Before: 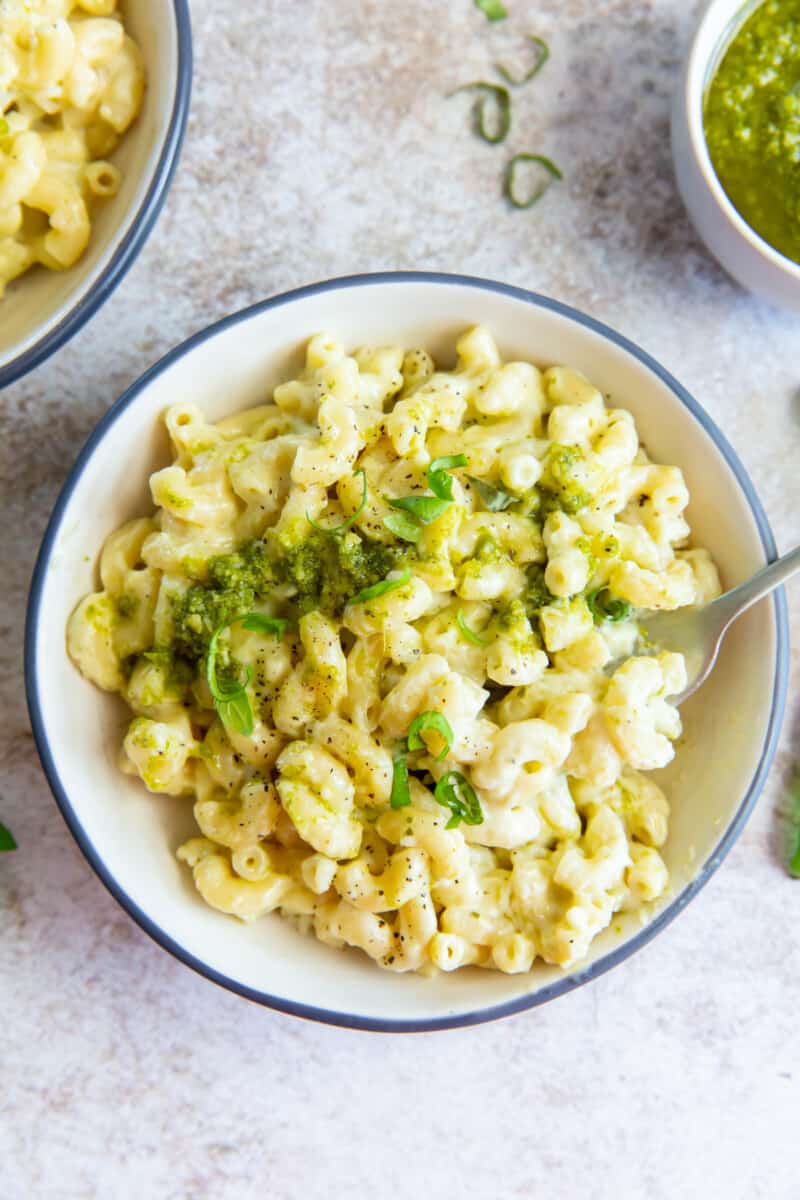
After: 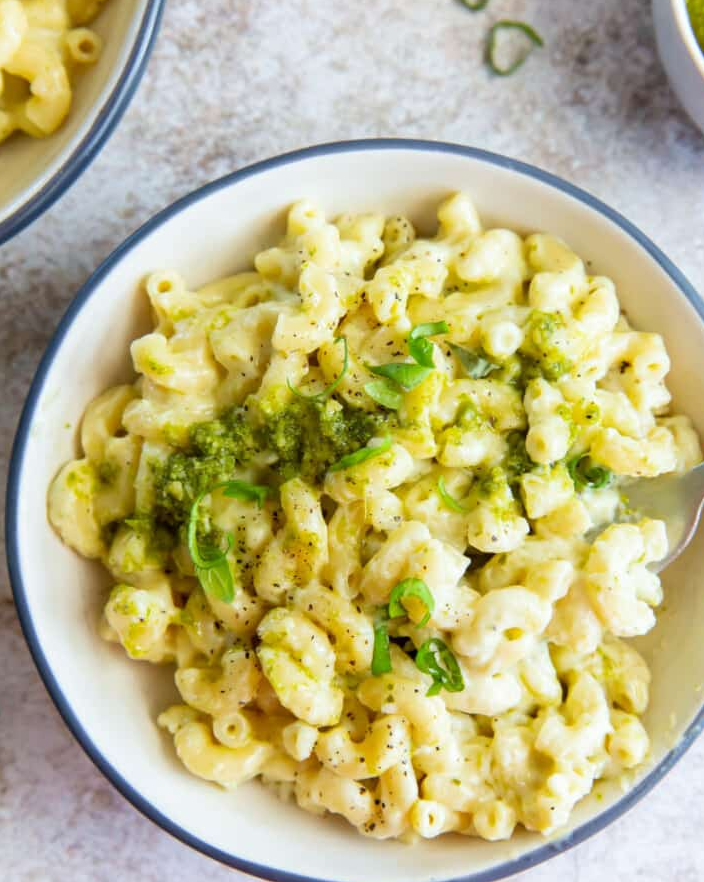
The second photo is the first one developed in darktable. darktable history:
crop and rotate: left 2.391%, top 11.155%, right 9.593%, bottom 15.303%
